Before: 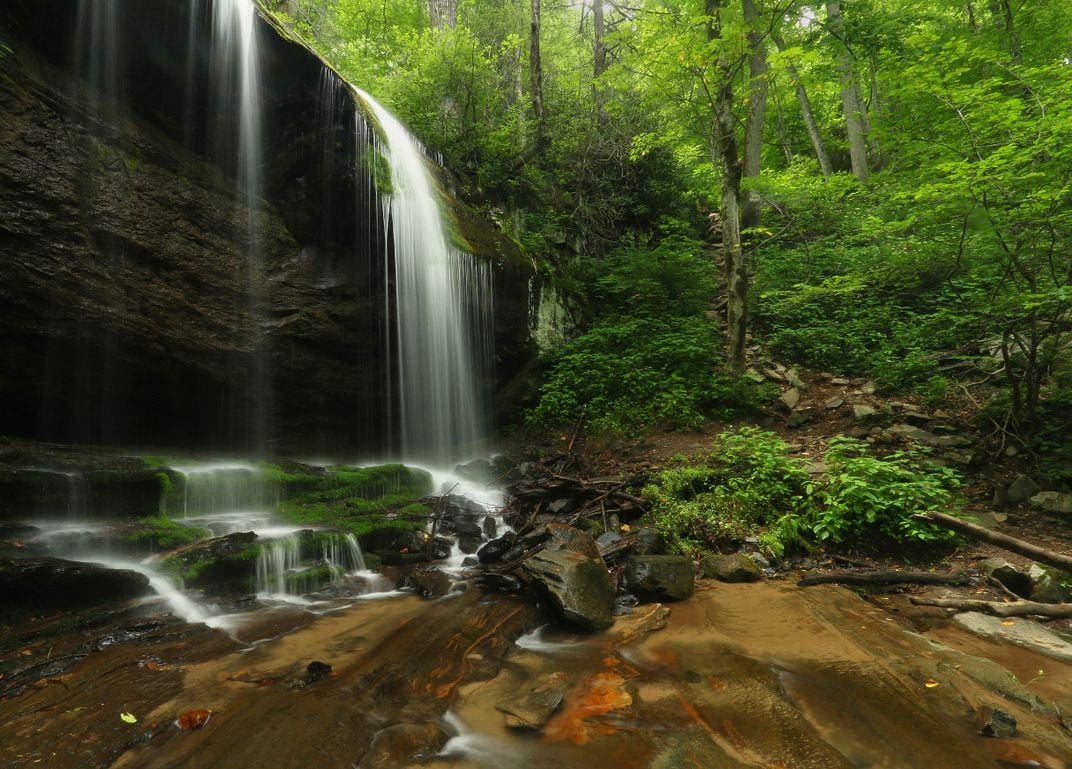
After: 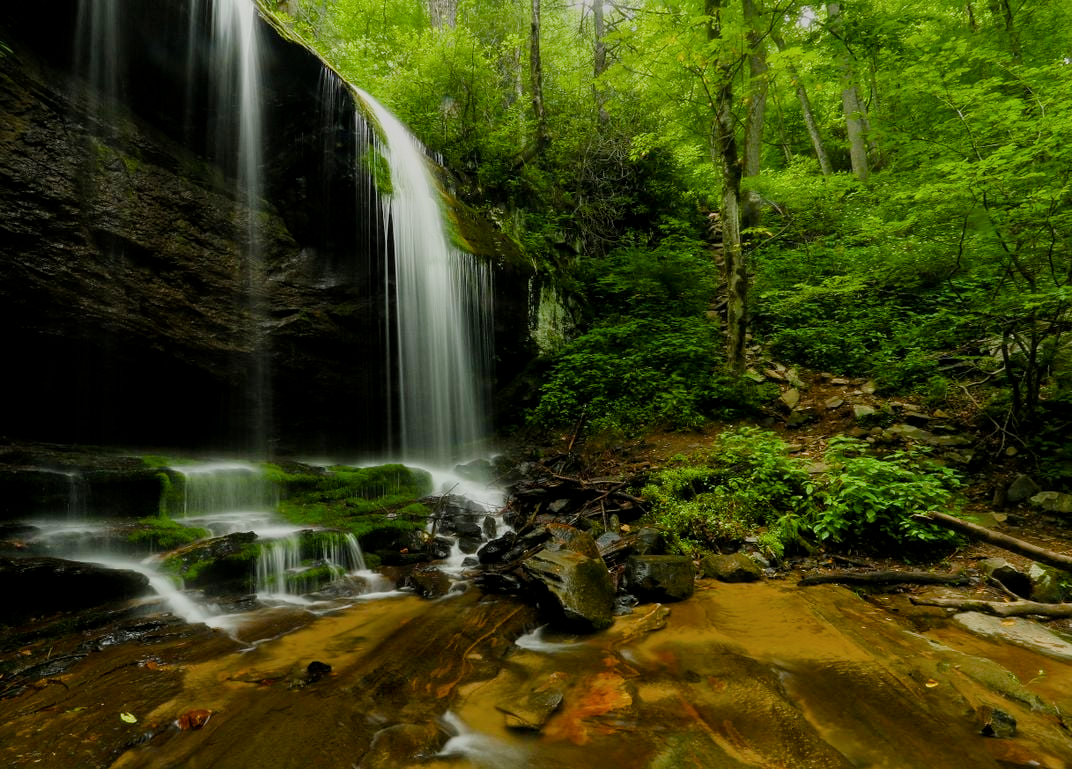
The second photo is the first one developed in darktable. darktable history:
exposure: exposure -0.021 EV, compensate highlight preservation false
local contrast: highlights 101%, shadows 98%, detail 120%, midtone range 0.2
color balance rgb: linear chroma grading › global chroma 0.969%, perceptual saturation grading › global saturation 34.589%, perceptual saturation grading › highlights -29.921%, perceptual saturation grading › shadows 34.559%, global vibrance 9.546%
filmic rgb: black relative exposure -7.65 EV, white relative exposure 4.56 EV, hardness 3.61
